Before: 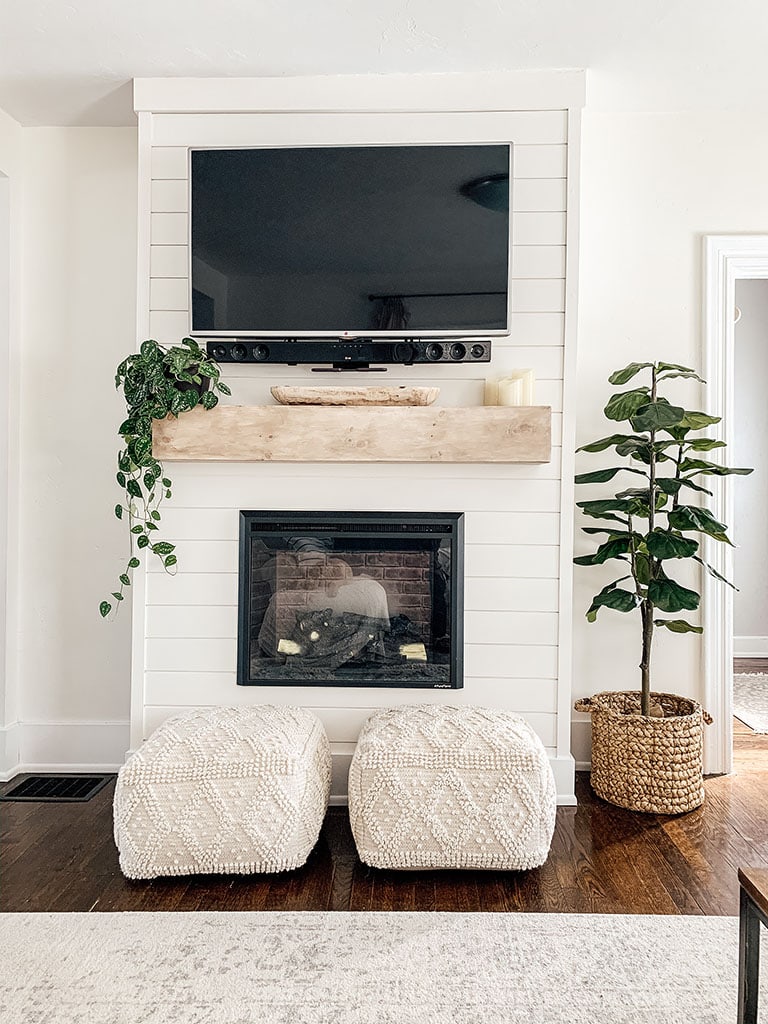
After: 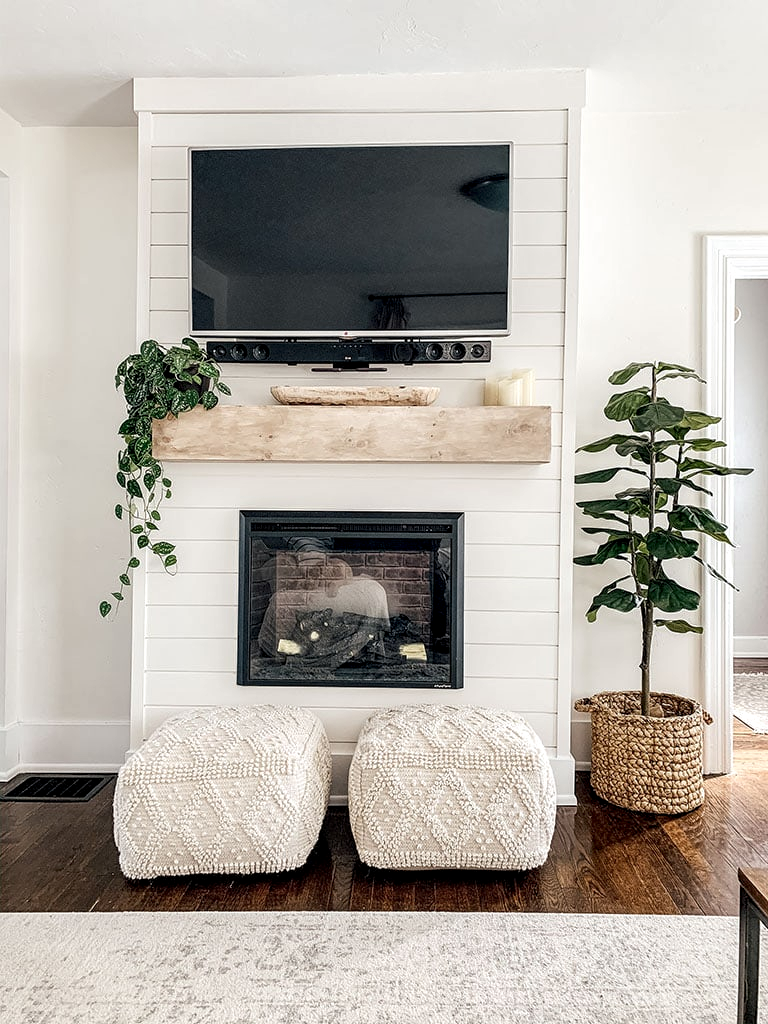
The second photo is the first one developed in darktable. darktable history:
local contrast: highlights 89%, shadows 82%
